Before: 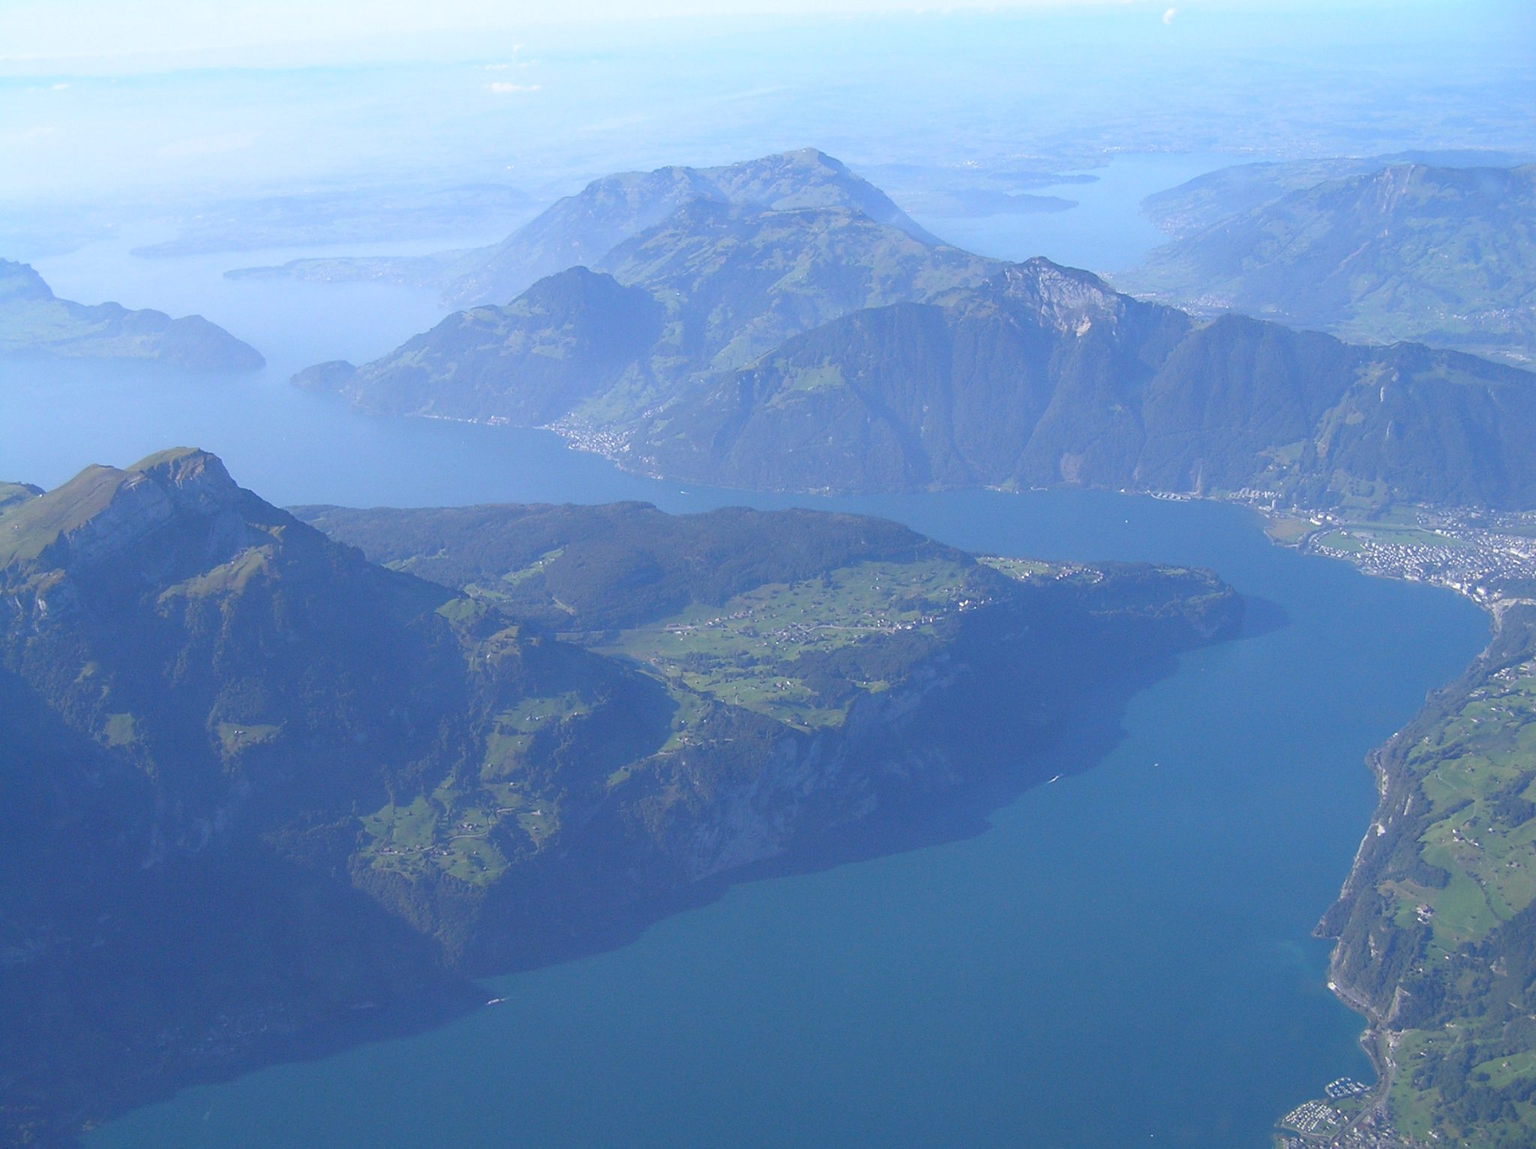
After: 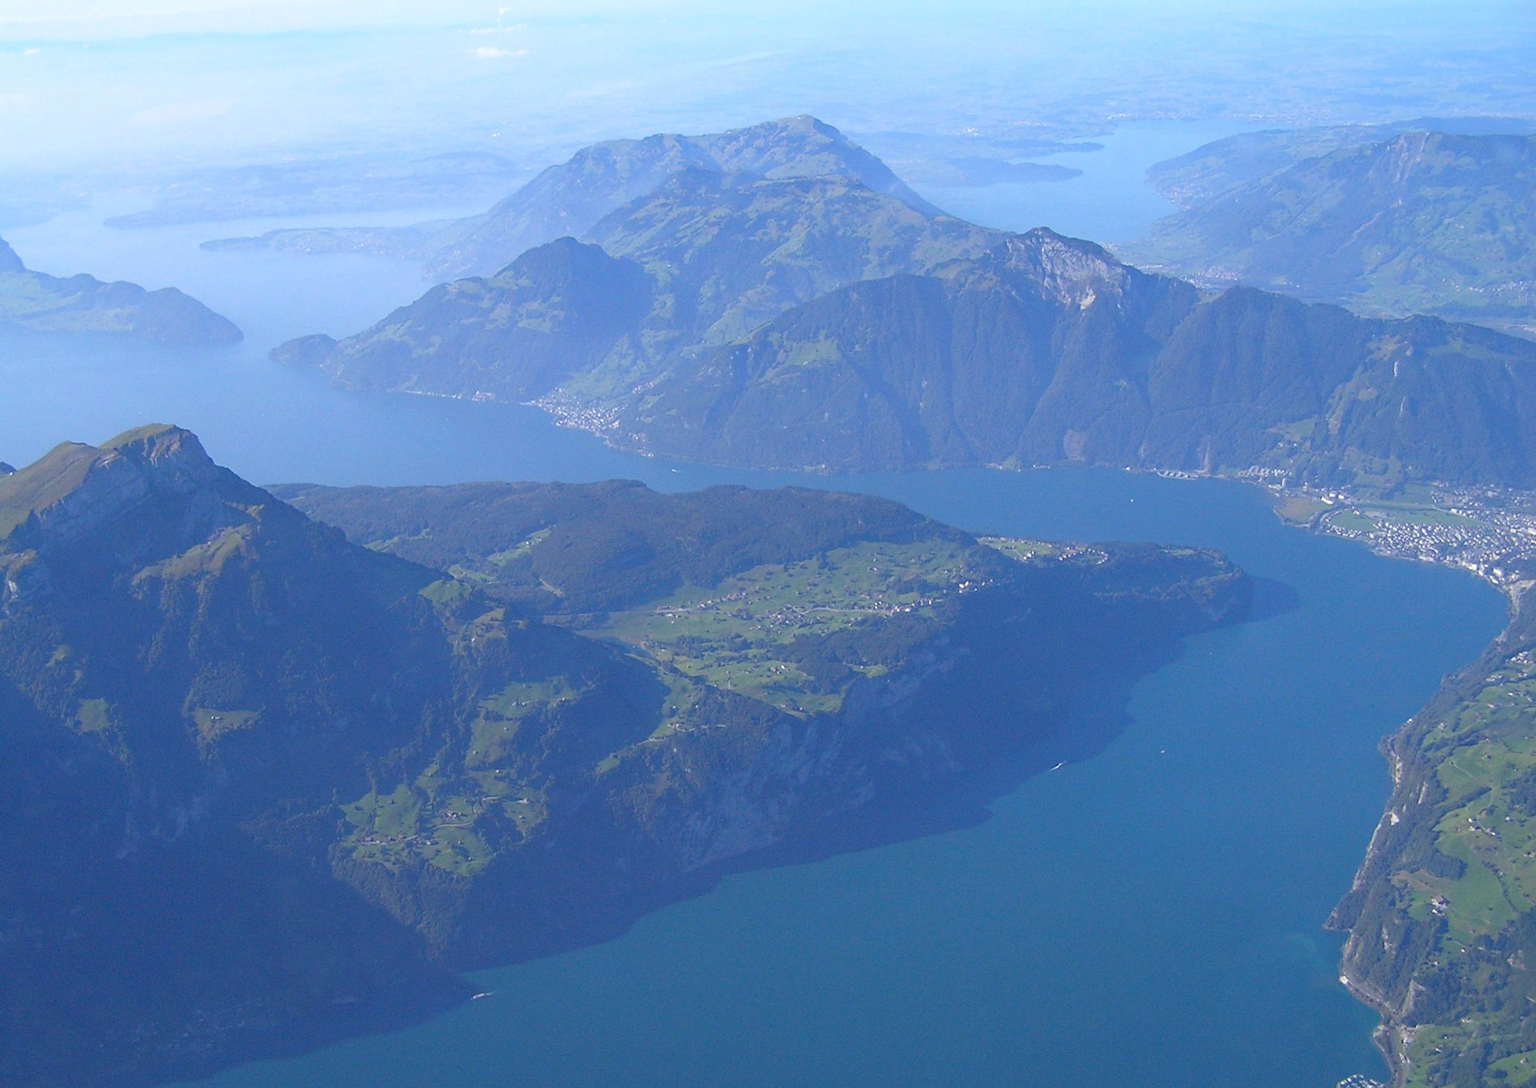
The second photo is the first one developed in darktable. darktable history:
haze removal: compatibility mode true, adaptive false
crop: left 1.964%, top 3.251%, right 1.122%, bottom 4.933%
